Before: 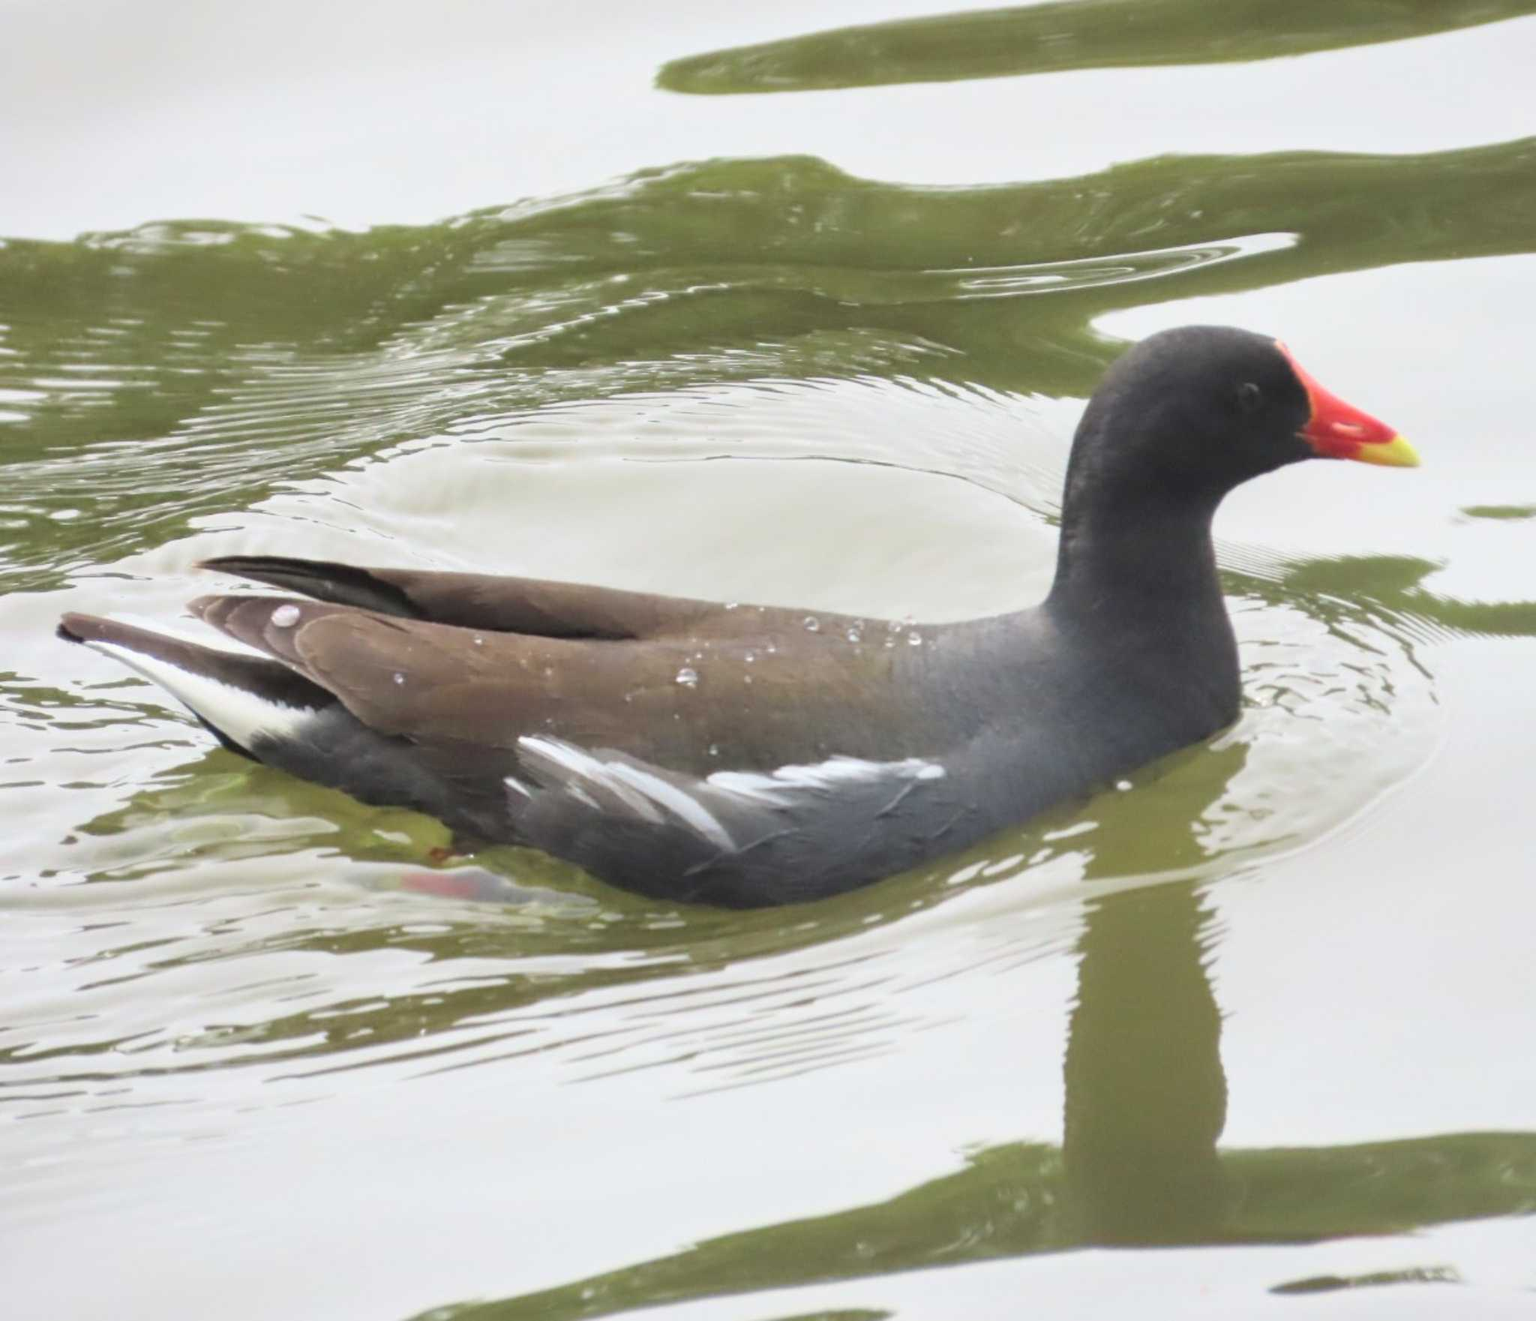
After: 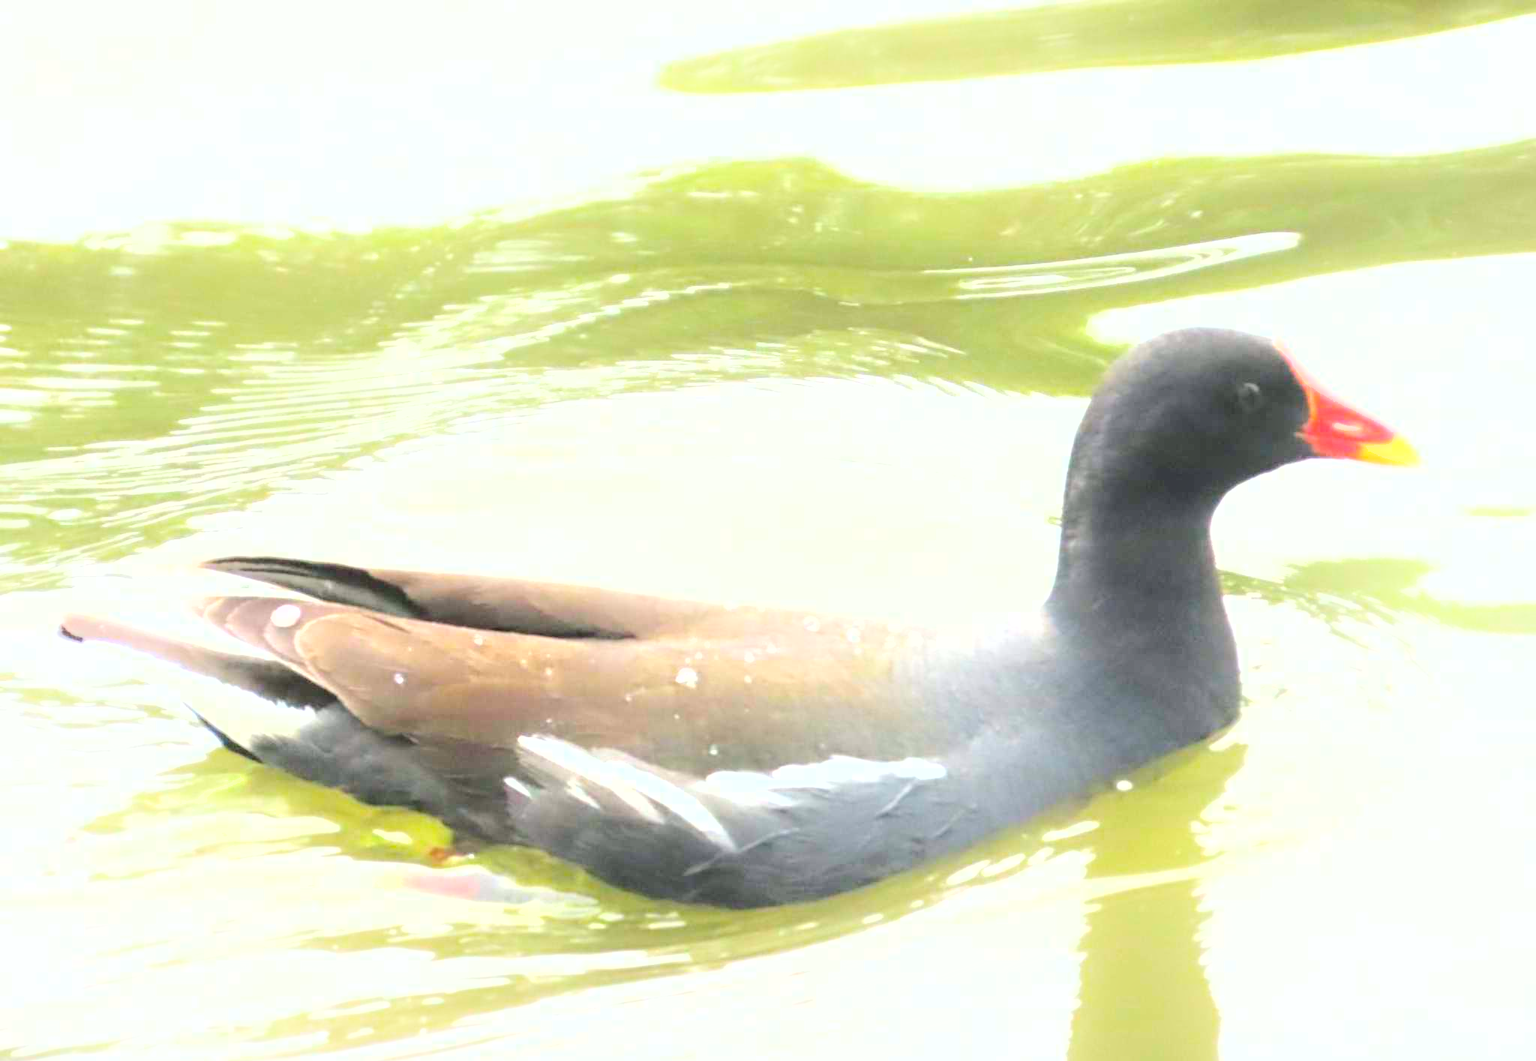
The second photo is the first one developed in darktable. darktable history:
tone equalizer: -8 EV -0.404 EV, -7 EV -0.367 EV, -6 EV -0.349 EV, -5 EV -0.191 EV, -3 EV 0.248 EV, -2 EV 0.357 EV, -1 EV 0.396 EV, +0 EV 0.429 EV, mask exposure compensation -0.495 EV
crop: bottom 19.627%
shadows and highlights: shadows -24.7, highlights 49.06, soften with gaussian
contrast brightness saturation: saturation 0.102
color balance rgb: shadows lift › chroma 2.041%, shadows lift › hue 137.5°, linear chroma grading › global chroma 0.92%, perceptual saturation grading › global saturation 25.637%, global vibrance 14.176%
exposure: black level correction 0.001, exposure 1.047 EV, compensate highlight preservation false
color correction: highlights a* -2.5, highlights b* 2.32
